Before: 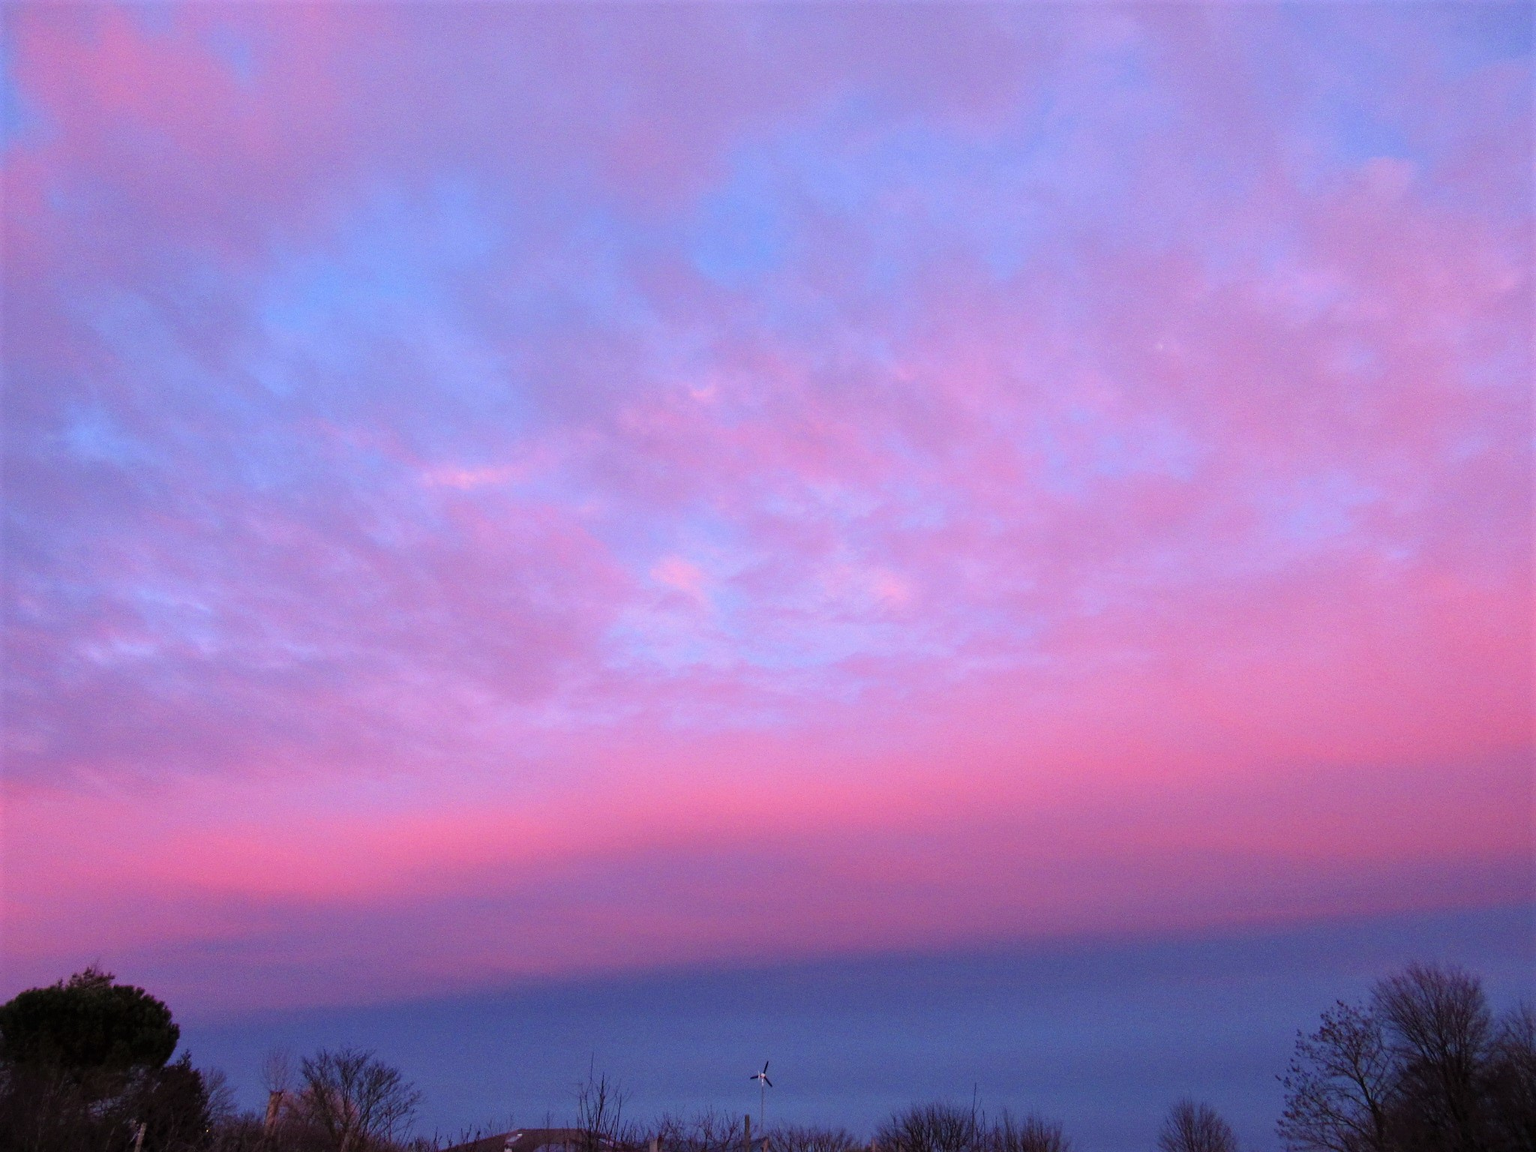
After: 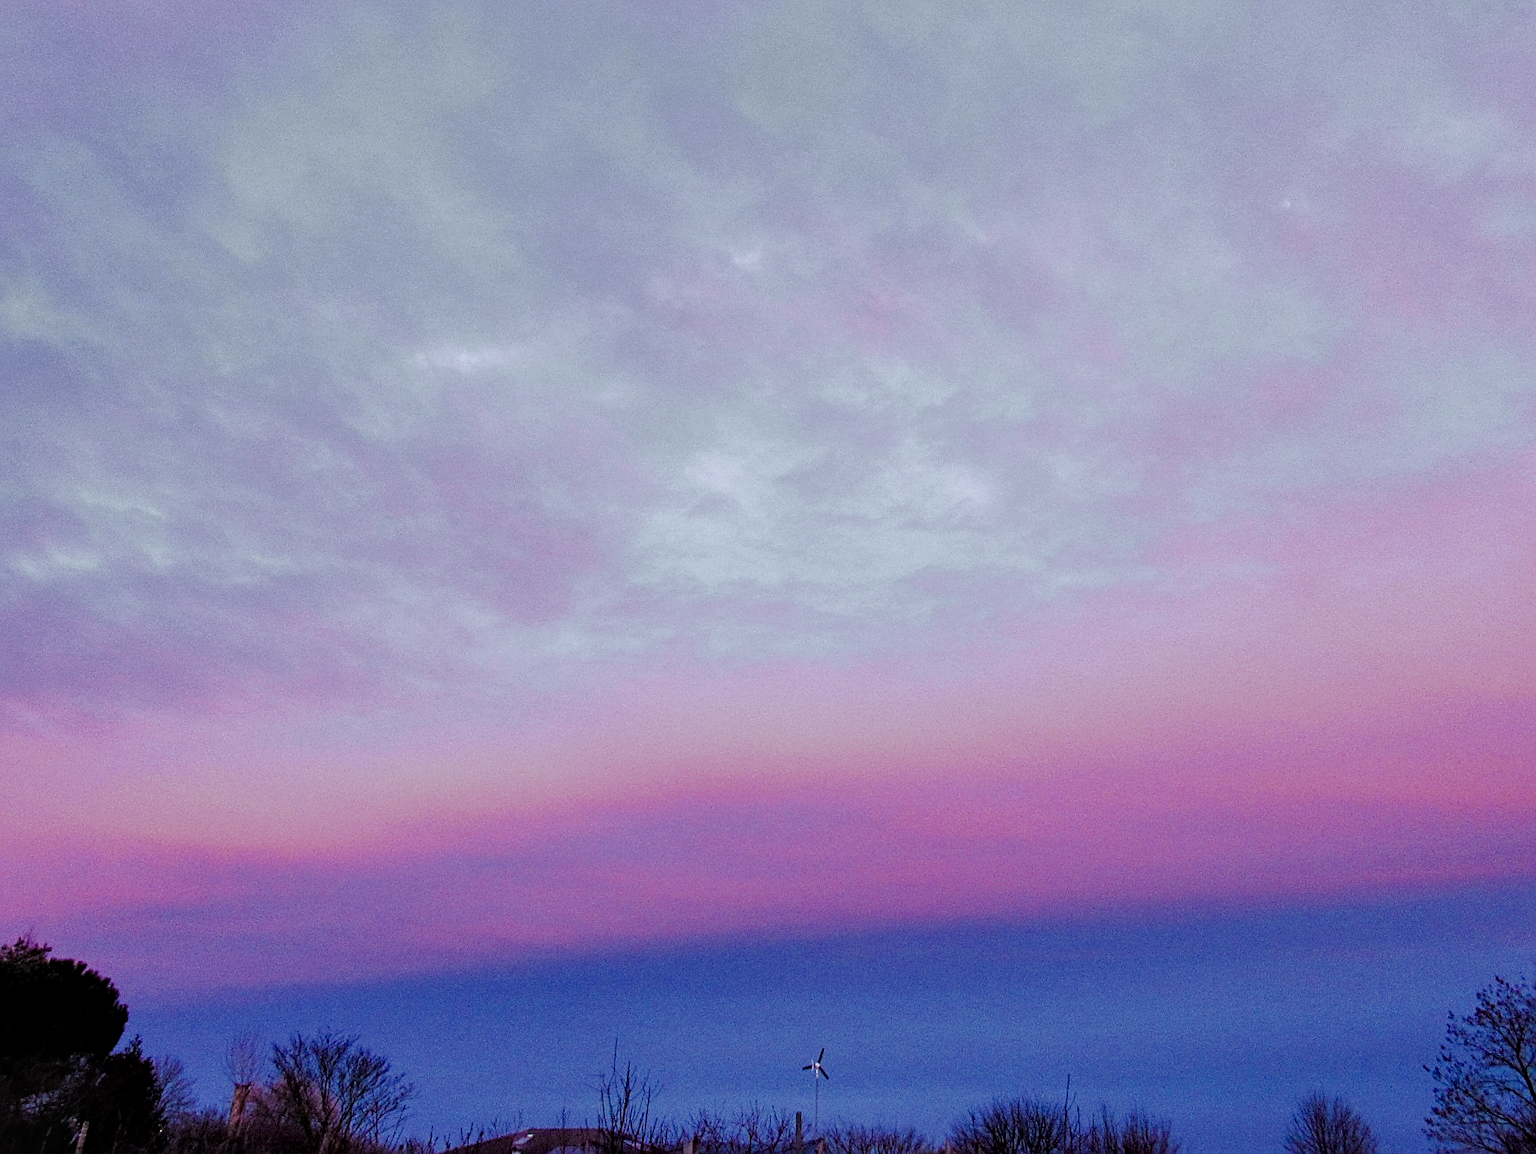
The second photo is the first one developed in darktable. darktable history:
filmic rgb: black relative exposure -8.04 EV, white relative exposure 2.47 EV, hardness 6.34, add noise in highlights 0.001, preserve chrominance max RGB, color science v3 (2019), use custom middle-gray values true, contrast in highlights soft
tone equalizer: edges refinement/feathering 500, mask exposure compensation -1.57 EV, preserve details guided filter
local contrast: on, module defaults
crop and rotate: left 4.651%, top 15.16%, right 10.703%
color correction: highlights a* -4.04, highlights b* -11.09
sharpen: on, module defaults
color balance rgb: shadows lift › chroma 5.622%, shadows lift › hue 240.11°, power › chroma 0.701%, power › hue 60°, linear chroma grading › global chroma 9.029%, perceptual saturation grading › global saturation 20%, perceptual saturation grading › highlights -50.253%, perceptual saturation grading › shadows 30.395%
